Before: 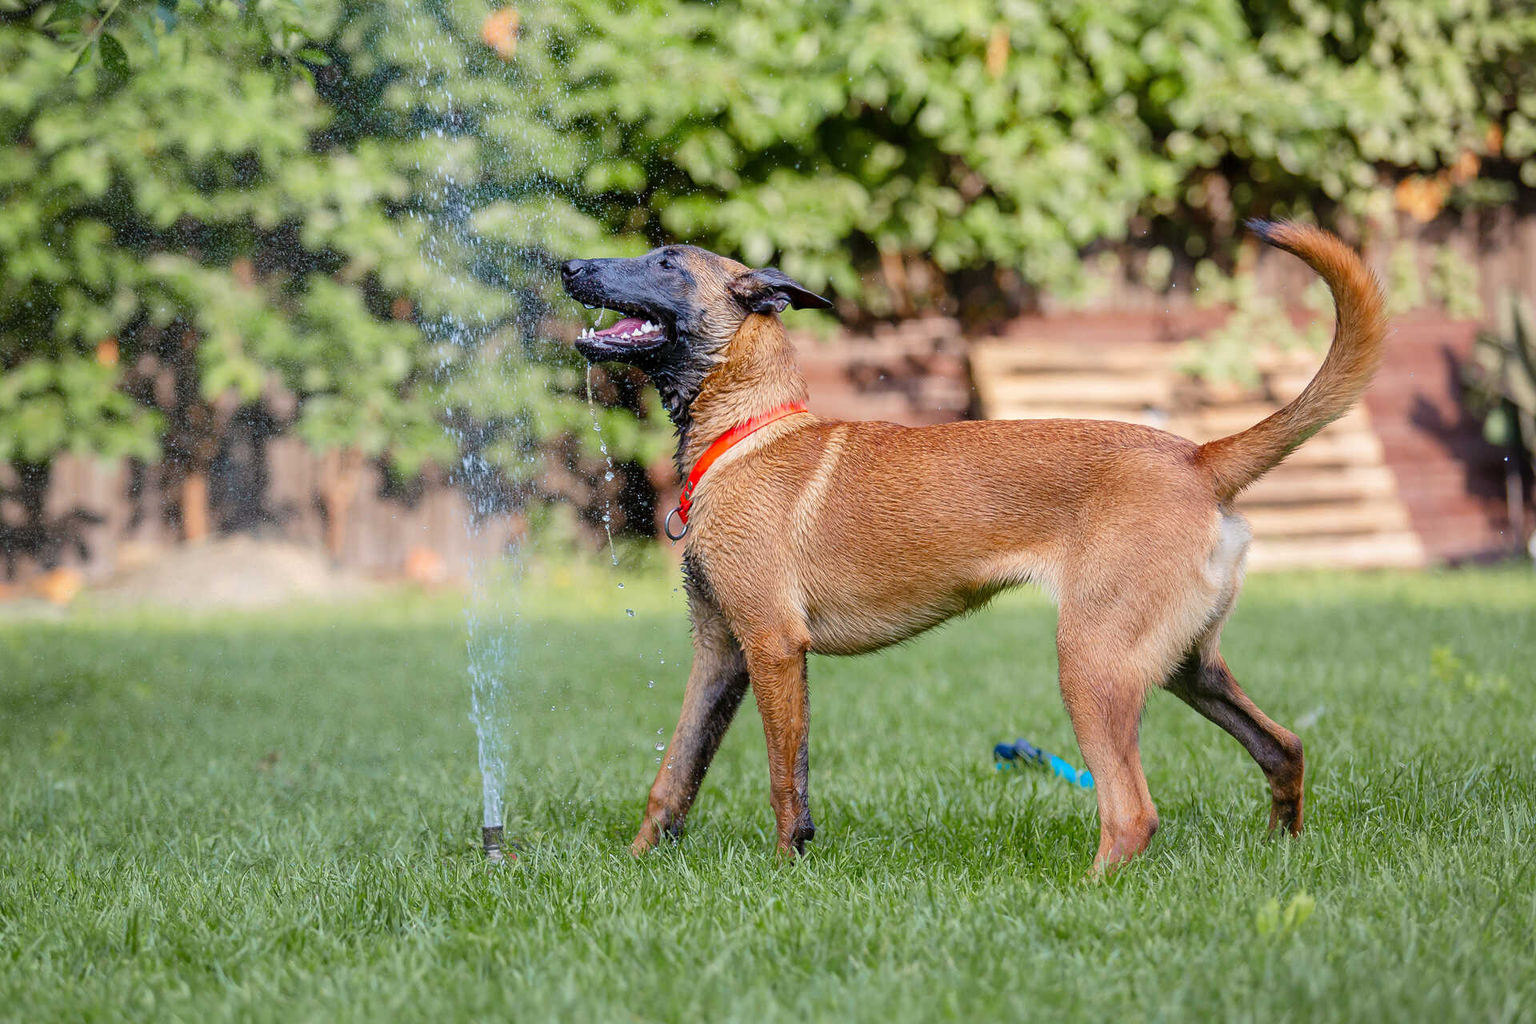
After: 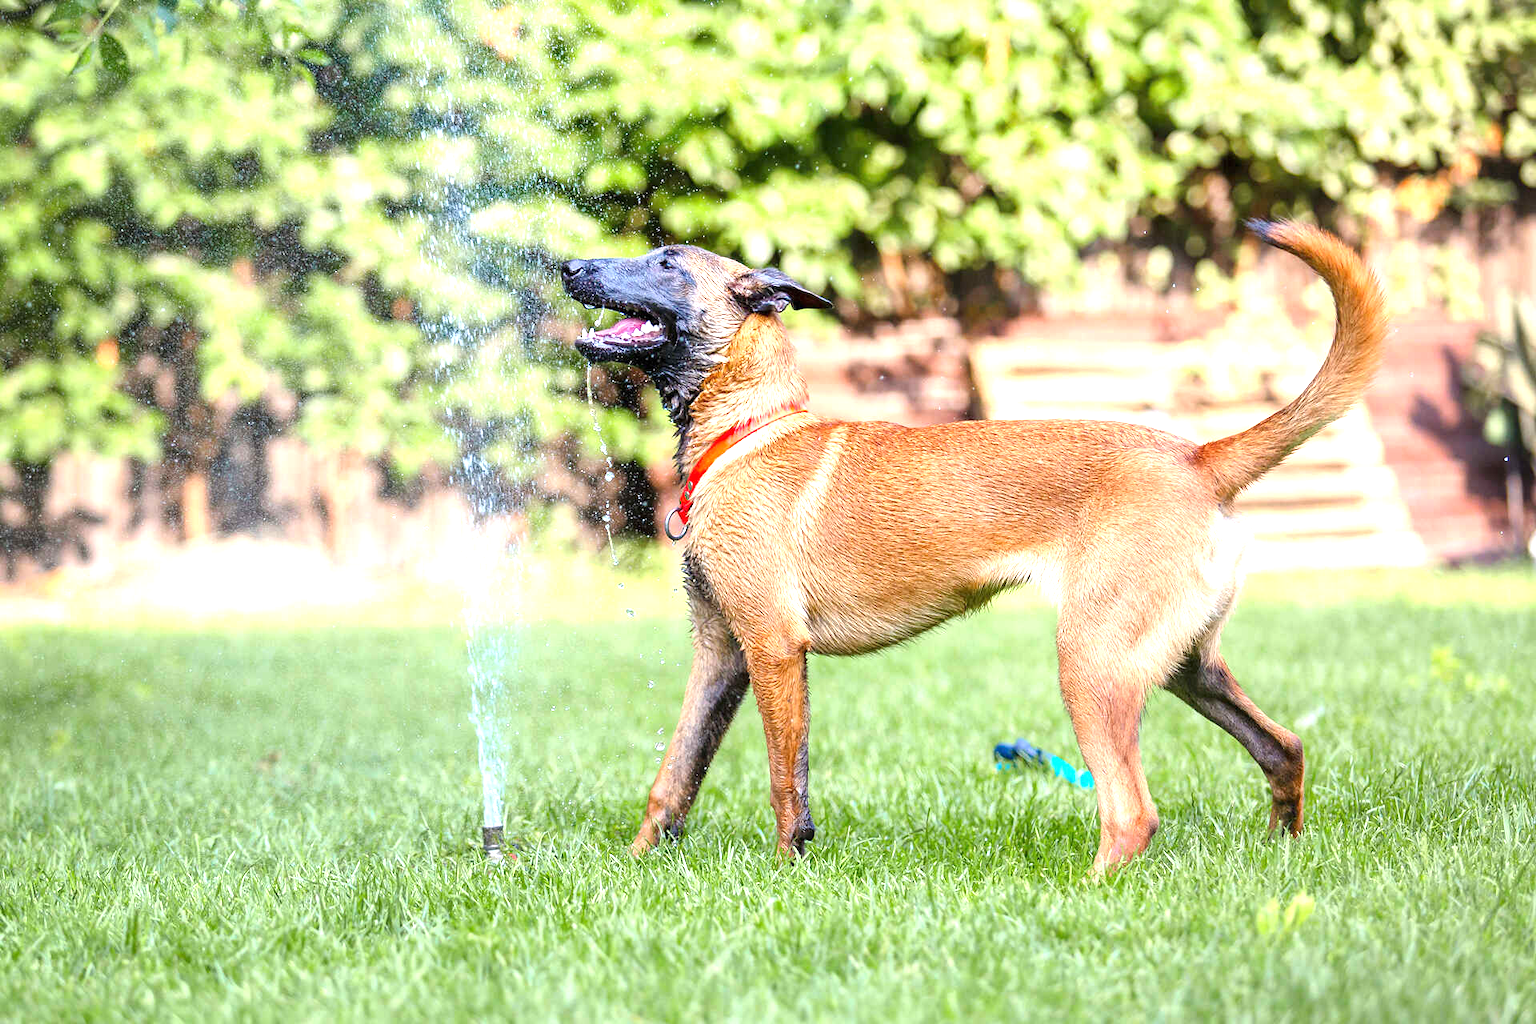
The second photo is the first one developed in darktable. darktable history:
base curve: exposure shift 0, preserve colors none
exposure: black level correction 0, exposure 1.3 EV, compensate highlight preservation false
